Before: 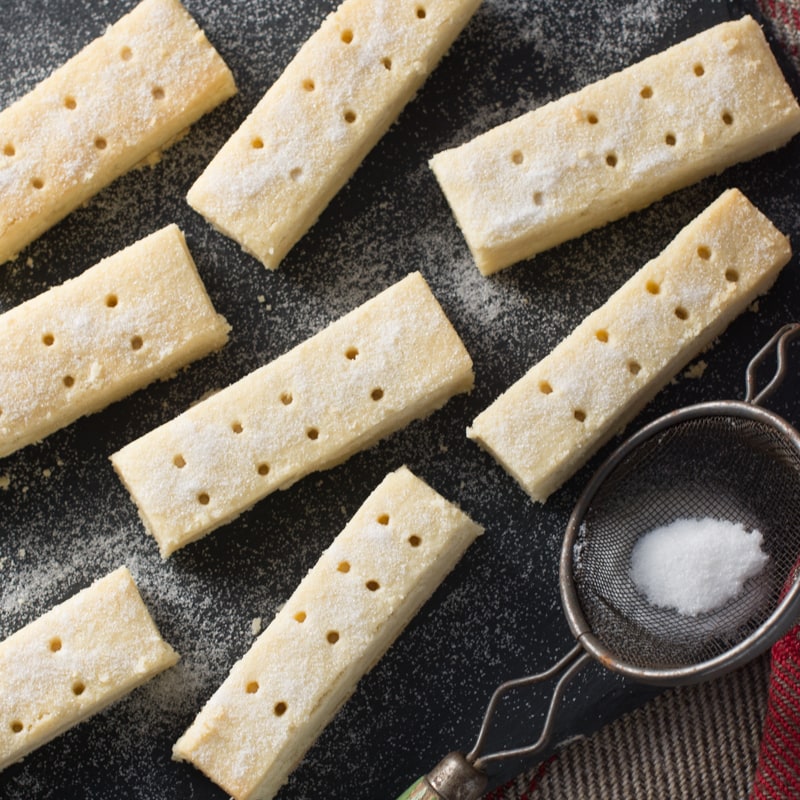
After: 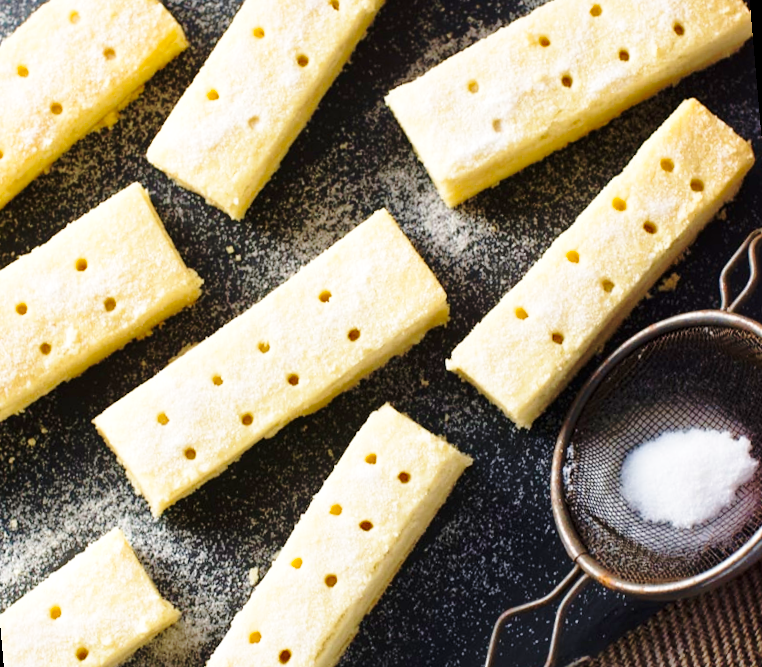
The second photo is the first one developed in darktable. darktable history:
color balance rgb: linear chroma grading › global chroma 8.33%, perceptual saturation grading › global saturation 18.52%, global vibrance 7.87%
crop and rotate: left 1.774%, right 0.633%, bottom 1.28%
local contrast: mode bilateral grid, contrast 20, coarseness 50, detail 132%, midtone range 0.2
rotate and perspective: rotation -5°, crop left 0.05, crop right 0.952, crop top 0.11, crop bottom 0.89
velvia: strength 36.57%
base curve: curves: ch0 [(0, 0) (0.032, 0.037) (0.105, 0.228) (0.435, 0.76) (0.856, 0.983) (1, 1)], preserve colors none
white balance: emerald 1
